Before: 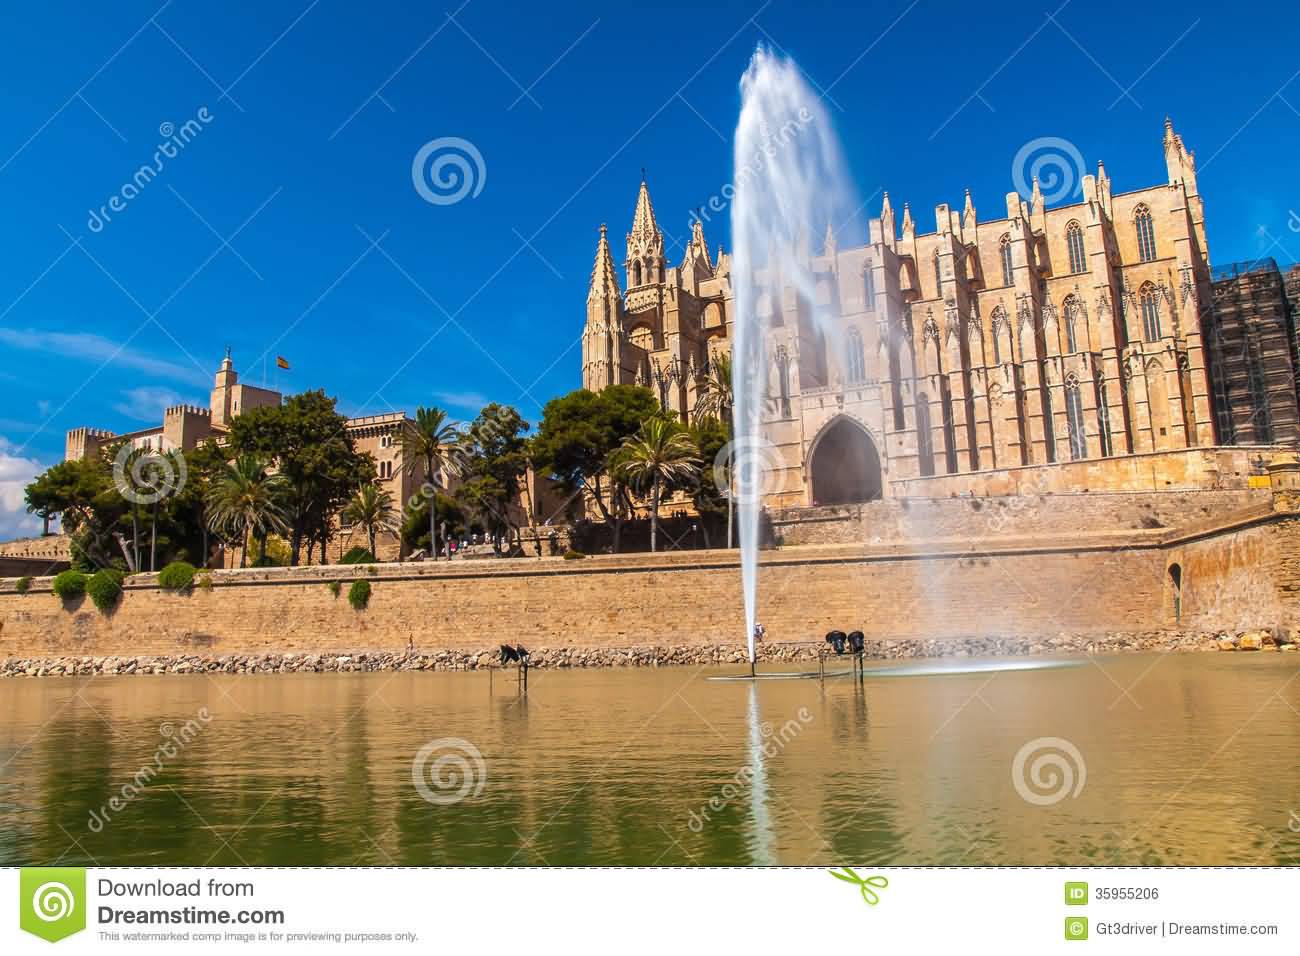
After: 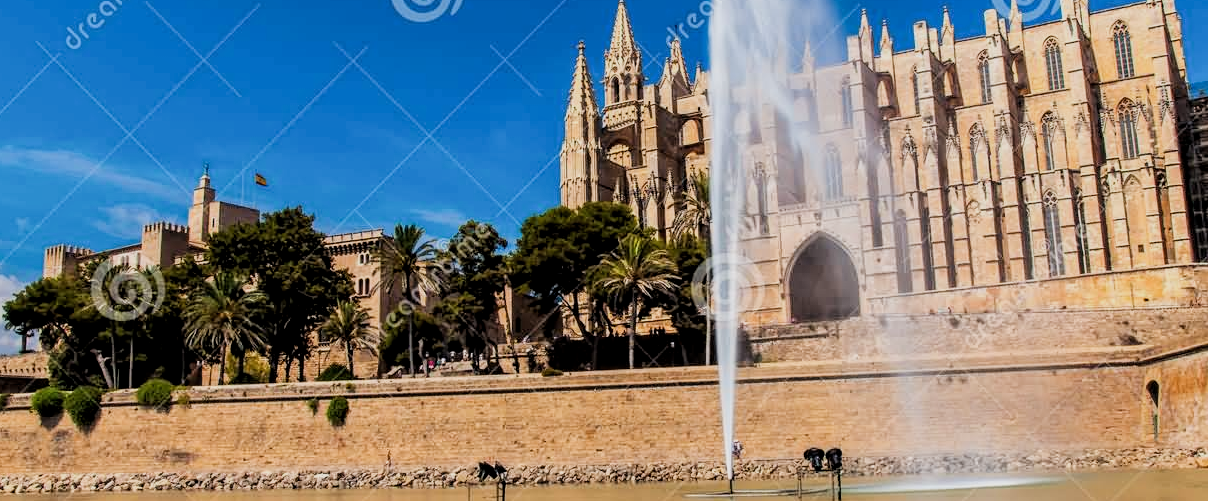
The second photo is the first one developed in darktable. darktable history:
filmic rgb: black relative exposure -5 EV, hardness 2.88, contrast 1.2, highlights saturation mix -30%
crop: left 1.744%, top 19.225%, right 5.069%, bottom 28.357%
local contrast: highlights 100%, shadows 100%, detail 120%, midtone range 0.2
